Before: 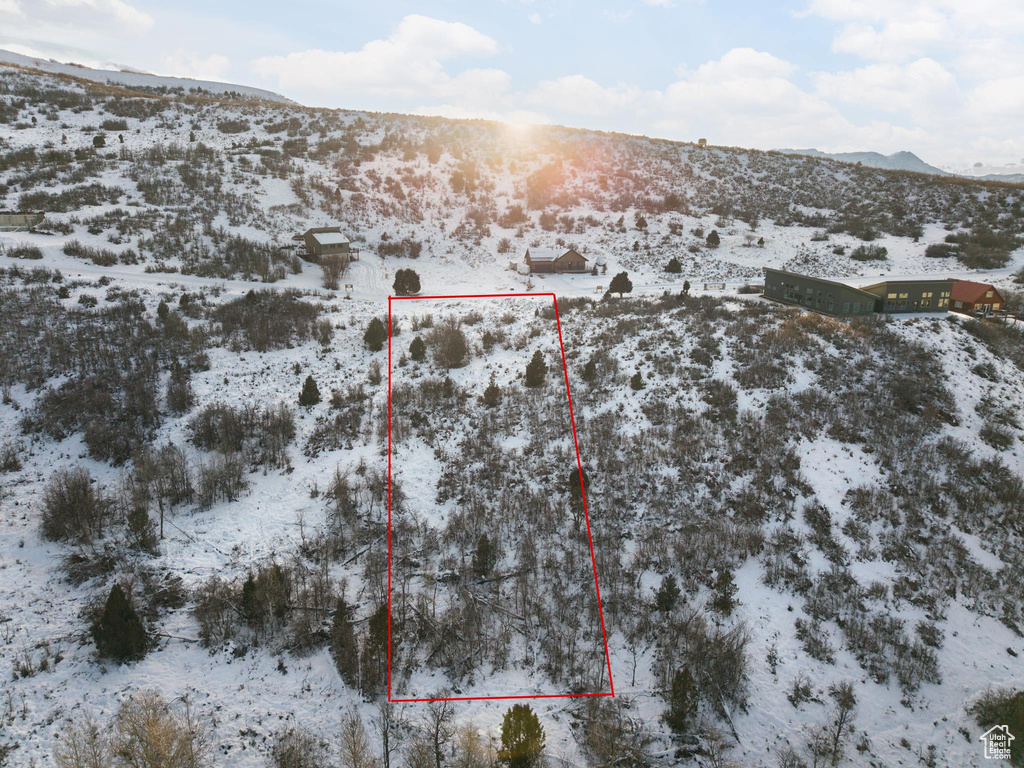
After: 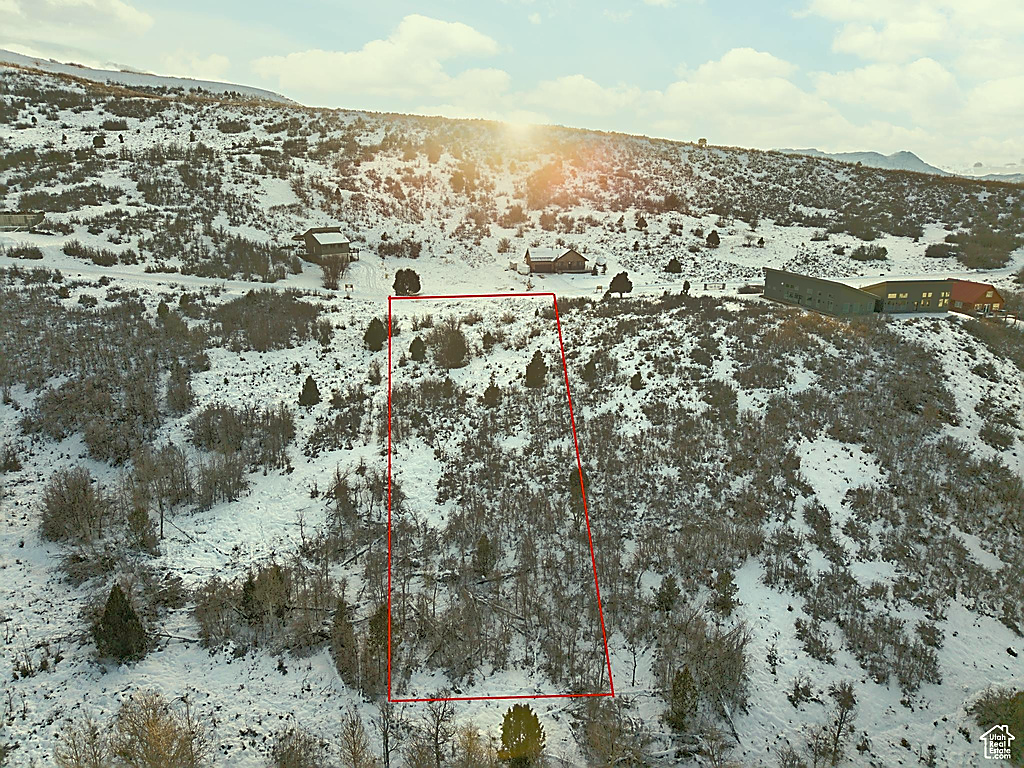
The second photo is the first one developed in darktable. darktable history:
color calibration: x 0.33, y 0.346, temperature 5660.23 K
color correction: highlights a* -8.58, highlights b* 3.33
haze removal: compatibility mode true, adaptive false
levels: mode automatic
sharpen: radius 1.389, amount 1.25, threshold 0.799
tone equalizer: -8 EV -0.526 EV, -7 EV -0.286 EV, -6 EV -0.081 EV, -5 EV 0.413 EV, -4 EV 0.946 EV, -3 EV 0.781 EV, -2 EV -0.007 EV, -1 EV 0.127 EV, +0 EV -0.026 EV
